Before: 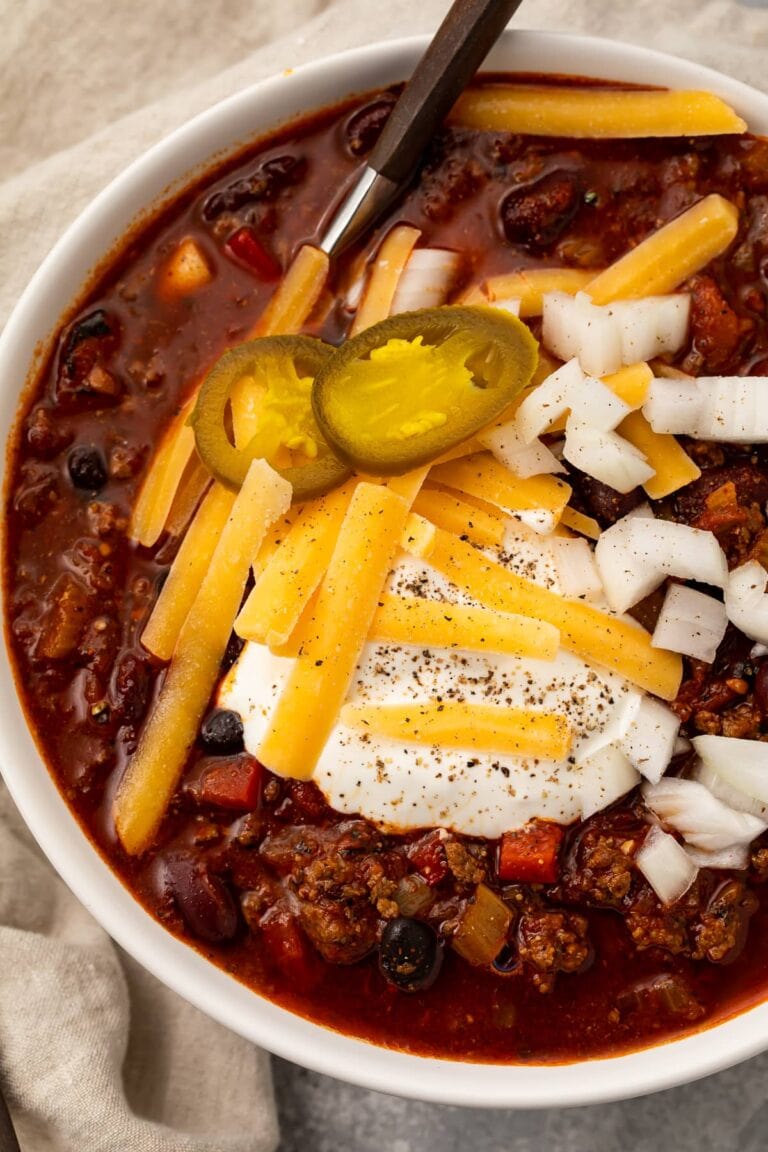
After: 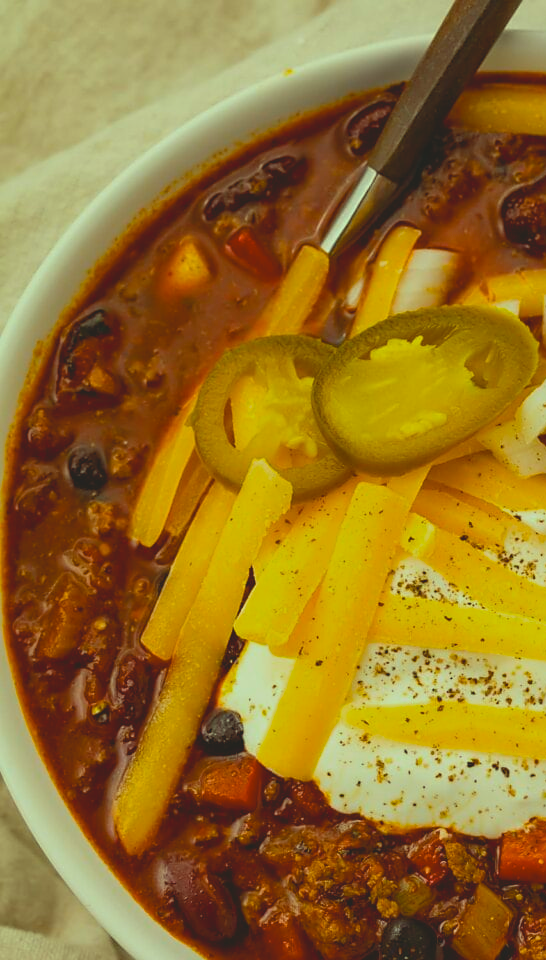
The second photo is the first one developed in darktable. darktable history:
color balance rgb: perceptual saturation grading › global saturation 25%, global vibrance 20%
crop: right 28.885%, bottom 16.626%
contrast brightness saturation: contrast -0.26, saturation -0.43
sharpen: radius 1.559, amount 0.373, threshold 1.271
color correction: highlights a* -10.77, highlights b* 9.8, saturation 1.72
